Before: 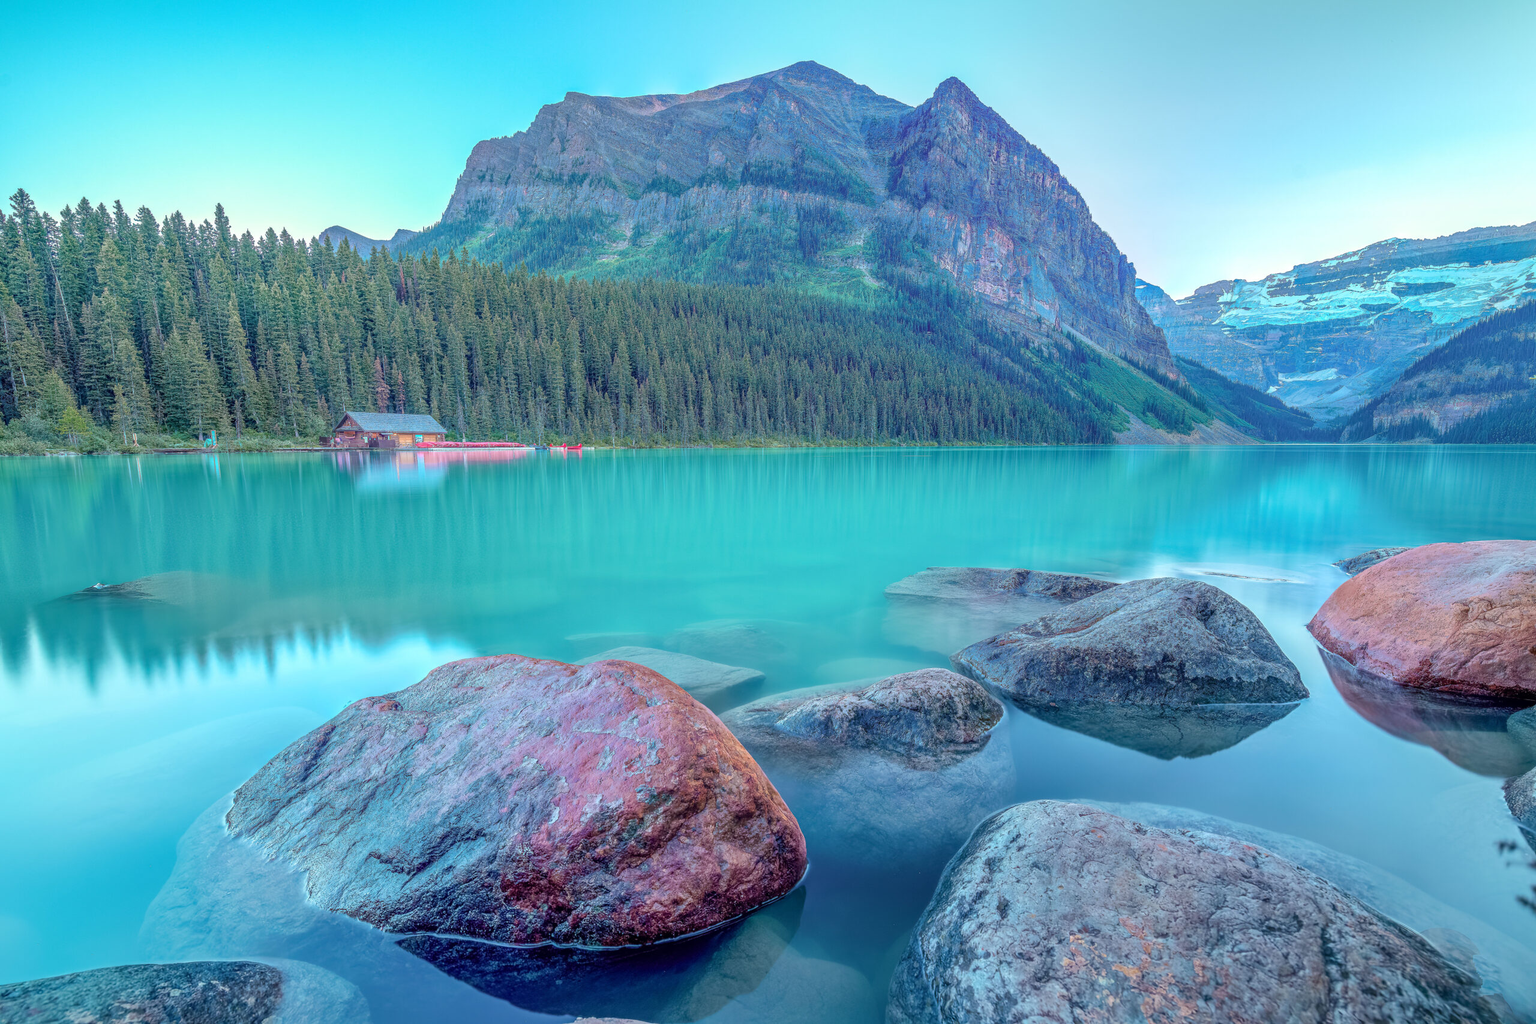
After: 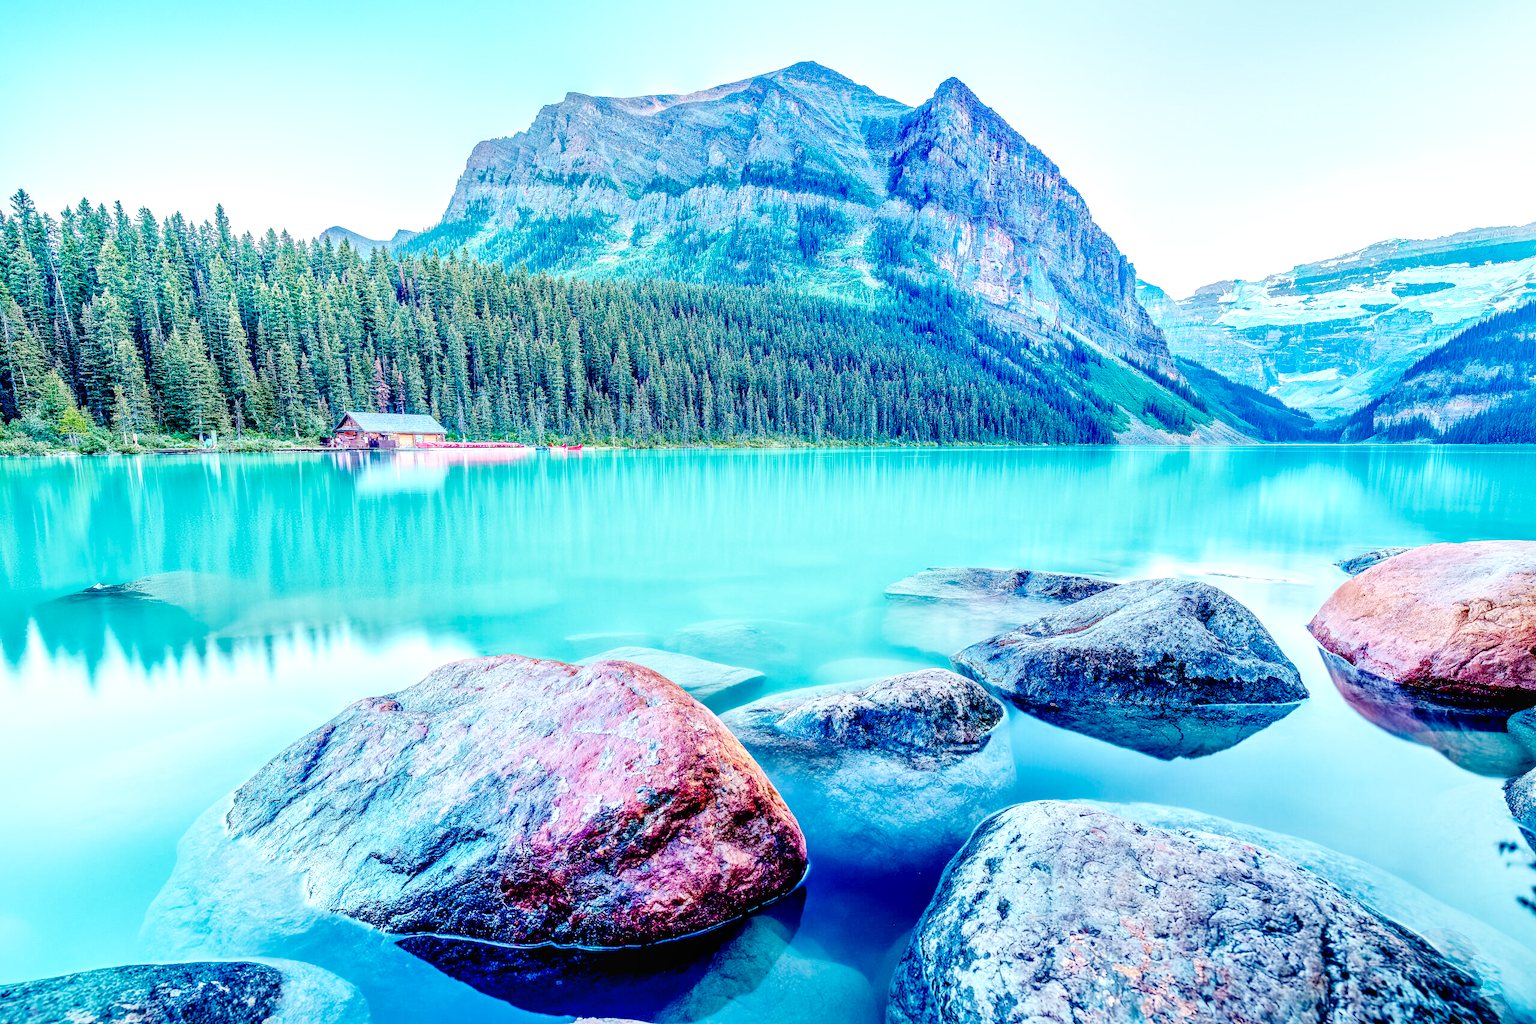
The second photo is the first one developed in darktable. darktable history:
local contrast: mode bilateral grid, contrast 20, coarseness 50, detail 144%, midtone range 0.2
exposure: black level correction 0.047, exposure 0.013 EV, compensate highlight preservation false
base curve: curves: ch0 [(0, 0.003) (0.001, 0.002) (0.006, 0.004) (0.02, 0.022) (0.048, 0.086) (0.094, 0.234) (0.162, 0.431) (0.258, 0.629) (0.385, 0.8) (0.548, 0.918) (0.751, 0.988) (1, 1)], preserve colors none
